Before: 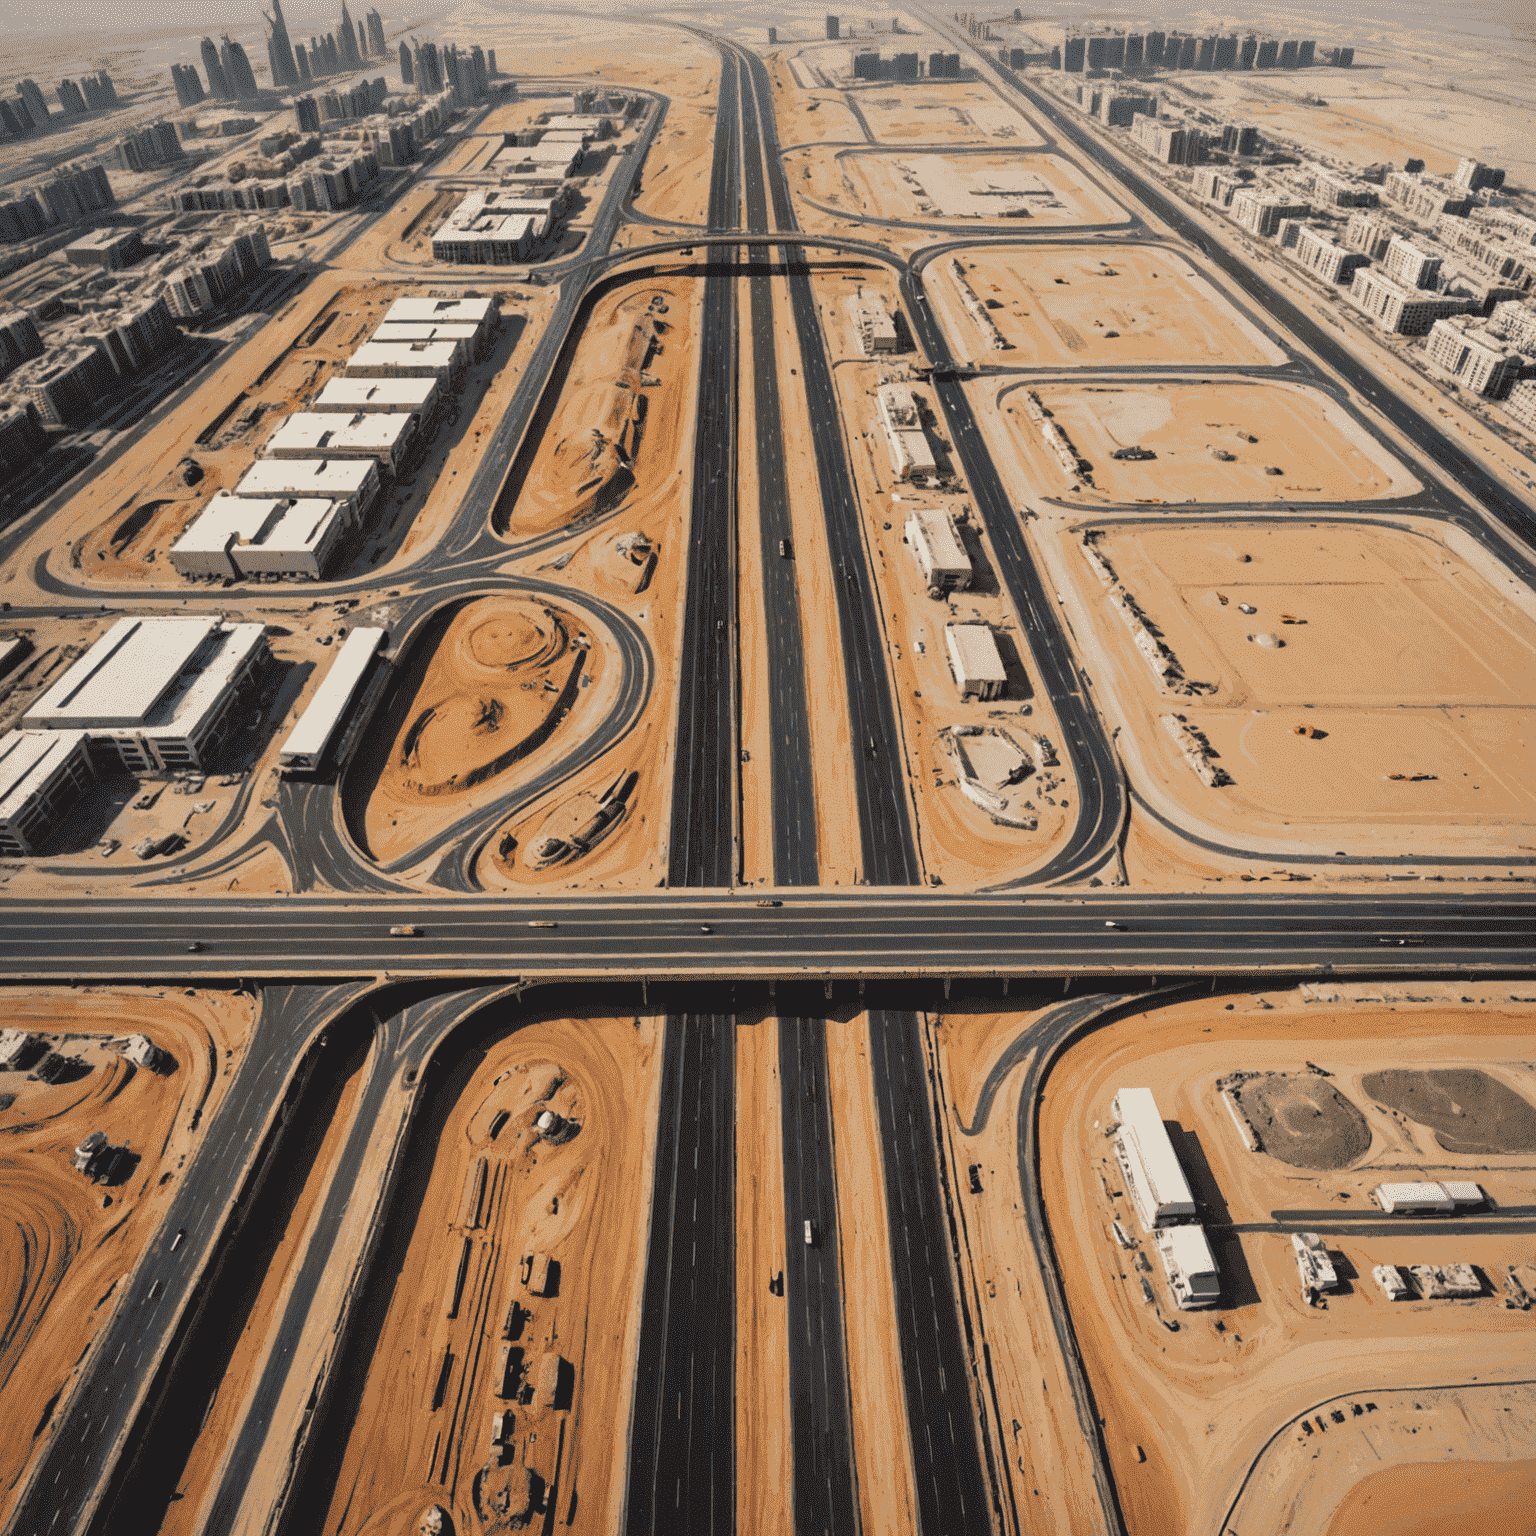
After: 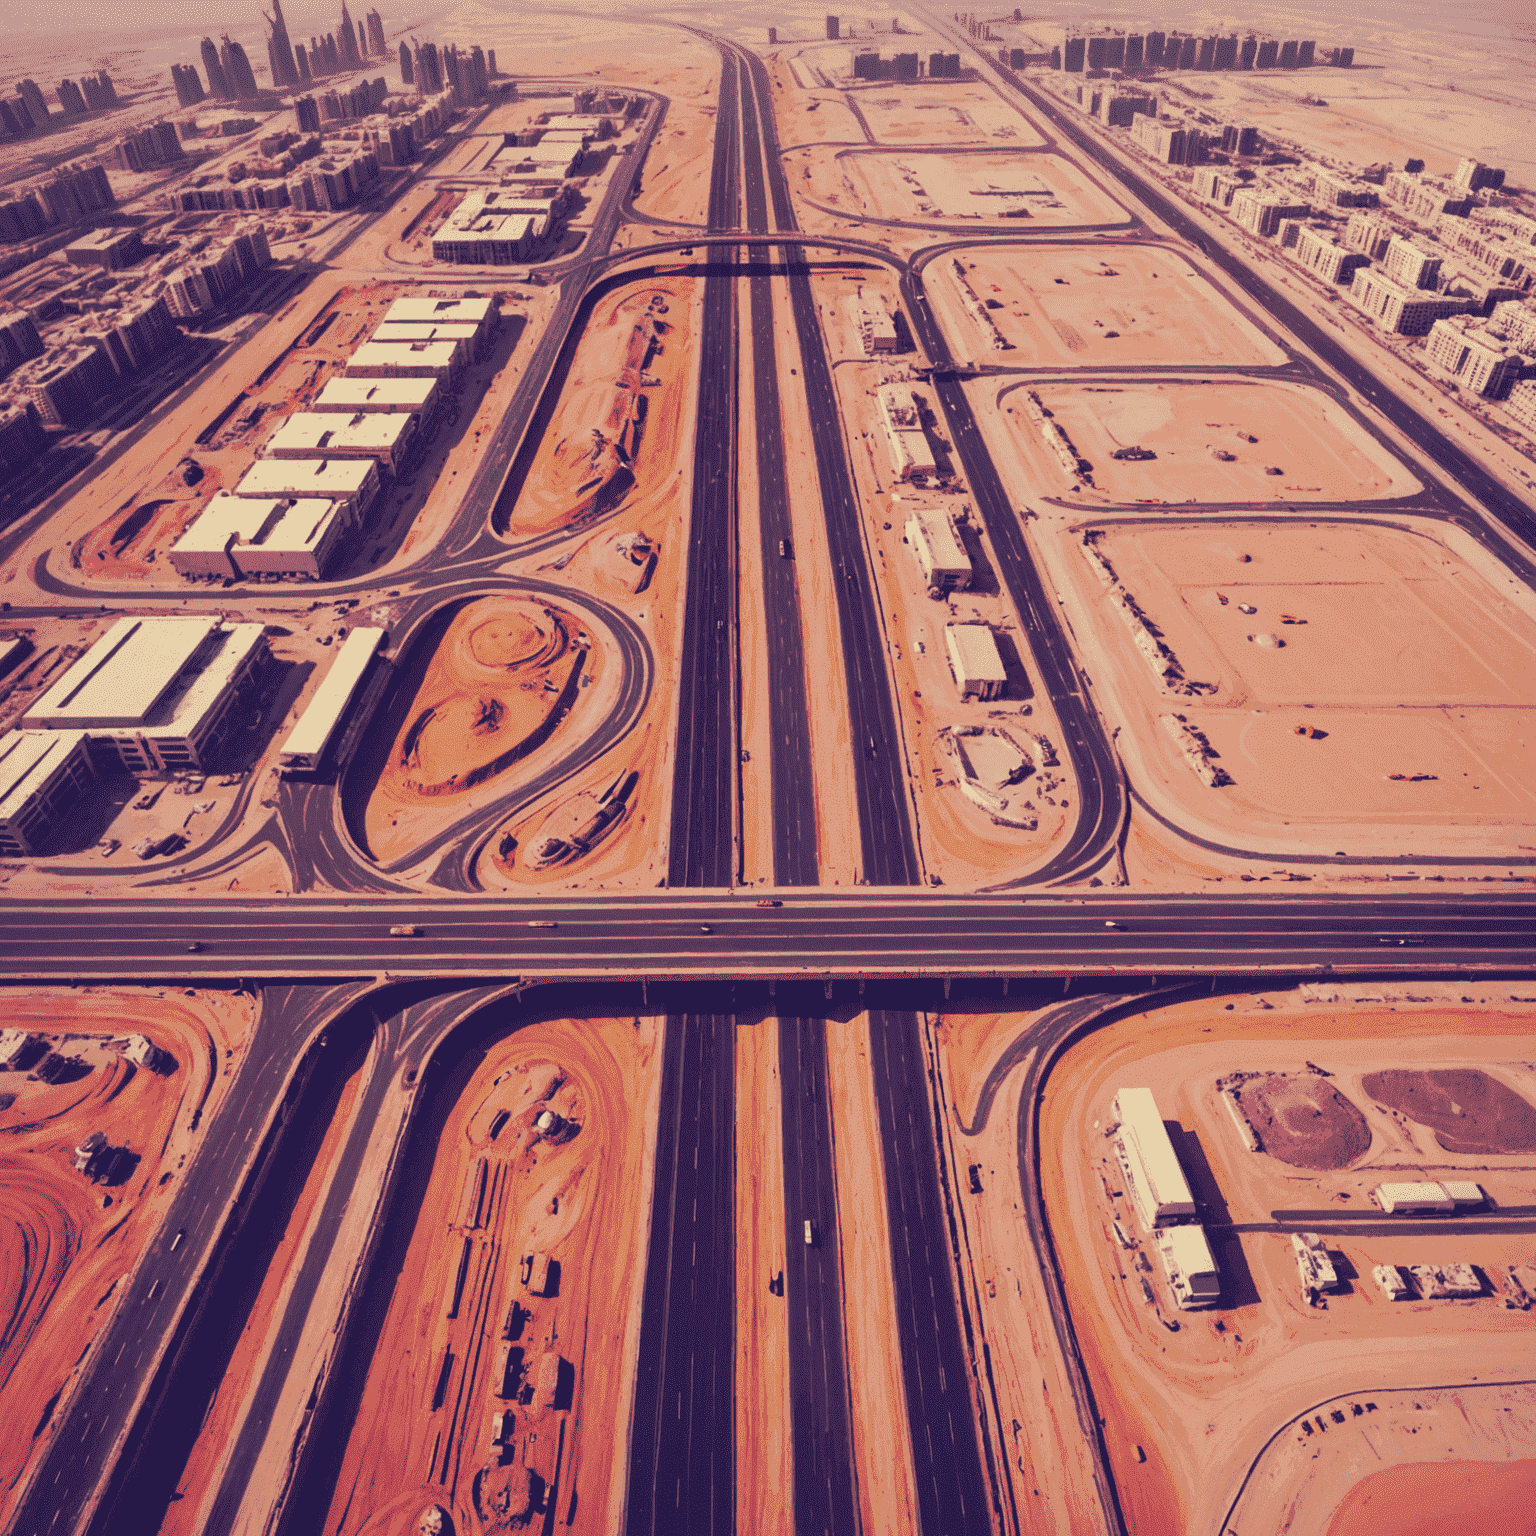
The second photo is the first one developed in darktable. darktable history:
tone curve: curves: ch0 [(0, 0) (0.003, 0.003) (0.011, 0.011) (0.025, 0.024) (0.044, 0.042) (0.069, 0.066) (0.1, 0.095) (0.136, 0.129) (0.177, 0.169) (0.224, 0.214) (0.277, 0.264) (0.335, 0.319) (0.399, 0.38) (0.468, 0.446) (0.543, 0.563) (0.623, 0.64) (0.709, 0.722) (0.801, 0.809) (0.898, 0.902) (1, 1)], preserve colors none
color look up table: target L [92.55, 91.78, 85.39, 87.3, 80.14, 70.02, 69.97, 66.82, 56.23, 51.21, 39.39, 37.22, 13.77, 200, 86.41, 68.96, 69.3, 66.11, 57.86, 55.48, 50.61, 50.77, 44.08, 30.65, 30.08, 18.61, 83.39, 69.92, 65.21, 58.93, 59.06, 55.18, 48.03, 49.13, 41.63, 33.52, 34.85, 35.81, 25.77, 16.51, 14.84, 9.109, 86.19, 82.42, 81.89, 64.59, 65.44, 46.48, 13.31], target a [-18.06, -1.804, -73.2, -31.57, -28.43, -55.88, -11.87, -29.26, -3.85, -46.69, -28.18, 1.783, 14.71, 0, 3.475, 38.53, 16.29, 48.1, 27.23, 75.6, 39.18, 54.45, 67.36, 21.78, 52.47, 35.44, 16.71, 42.79, 30.81, 77.69, 46.41, 81.89, -9.019, 54.03, 69.12, 18.64, 33, 61.98, 12.11, 47.1, 35.36, 25.59, -49.05, -55.69, -17.21, -33.72, -0.229, -23.73, 8.801], target b [30.2, 41.73, 56.82, 71.9, 29.73, 25.7, 56.25, 10.12, 27.56, 32.76, -1.35, -8.96, -21.12, 0, 65.75, 26.36, 55.62, 55.23, 15.19, 24.59, 36.12, 11.2, 25, 9.161, -1.839, -14.33, 17.37, -3.437, -18.86, -25.93, 1.341, -2.212, -43.76, -24.53, -48.32, -65.92, -11.93, -33.68, -50.87, -77.88, -39.02, -48.72, 15.9, 7.792, 7.342, -19.89, -0.656, -18.86, -35.09], num patches 49
